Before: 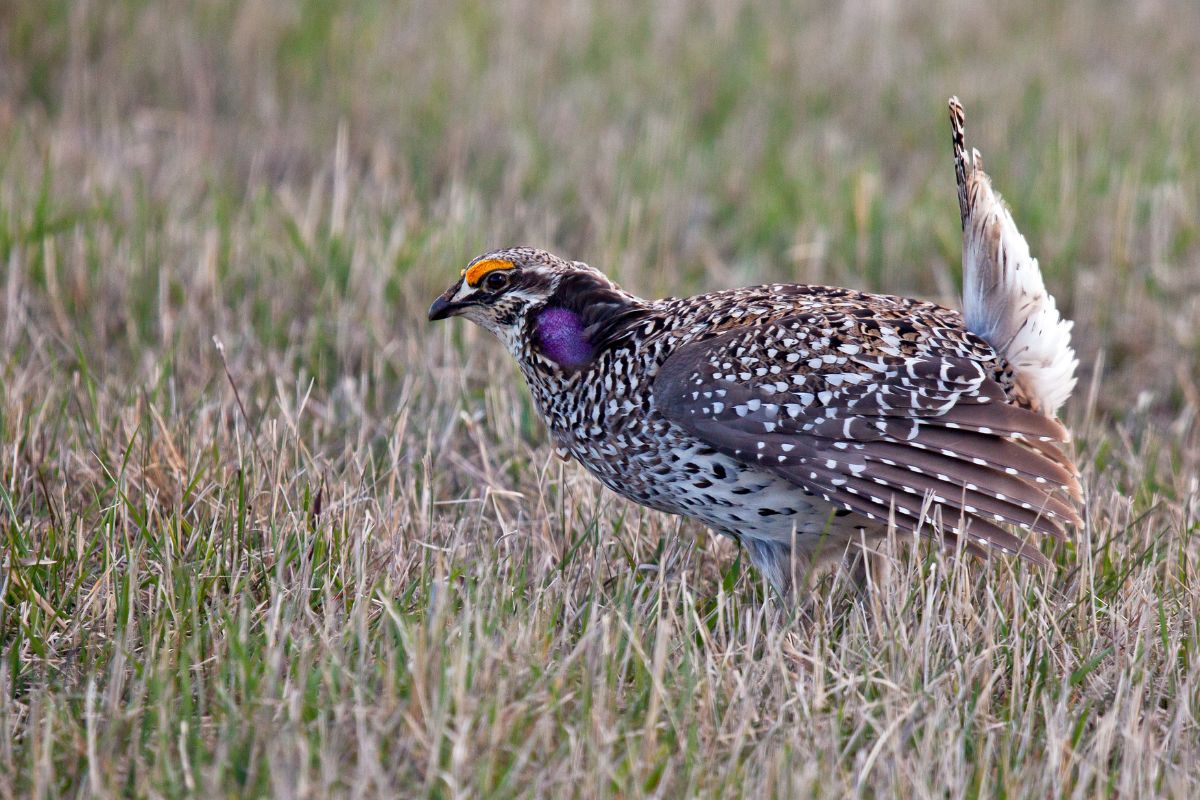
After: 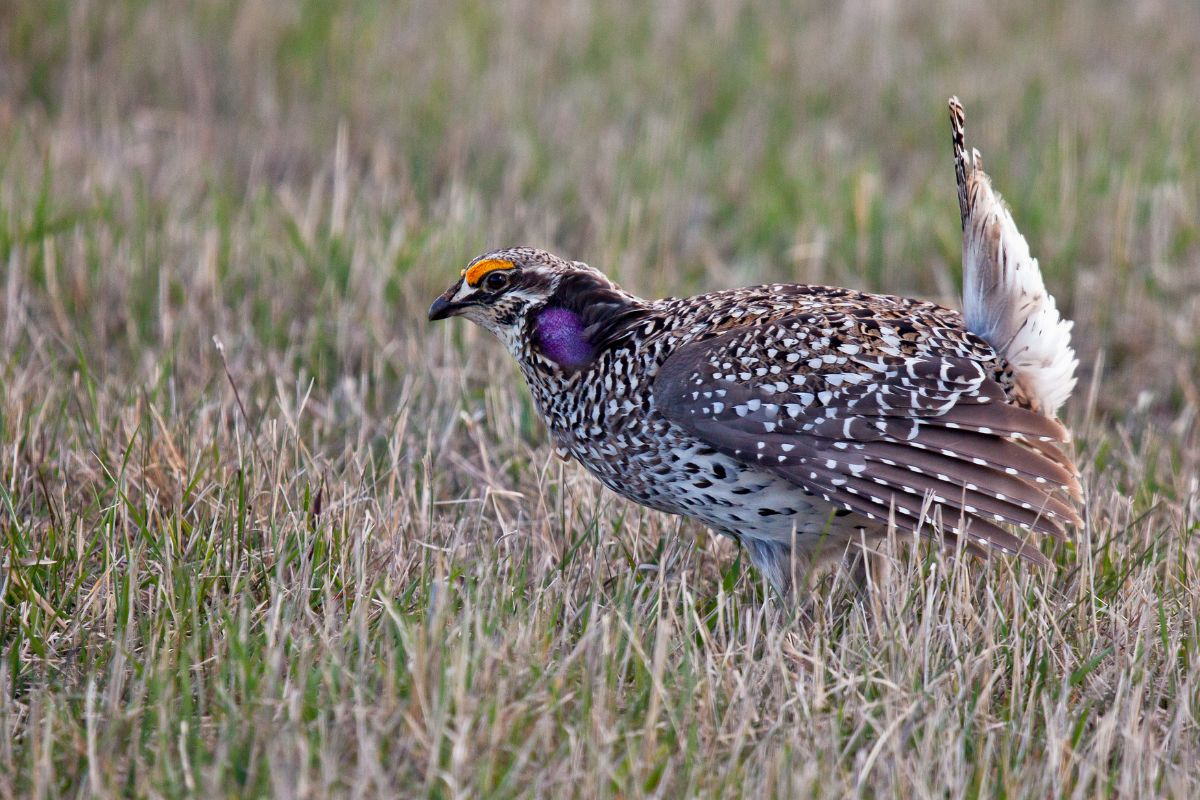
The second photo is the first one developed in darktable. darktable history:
shadows and highlights: shadows 43.56, white point adjustment -1.4, soften with gaussian
